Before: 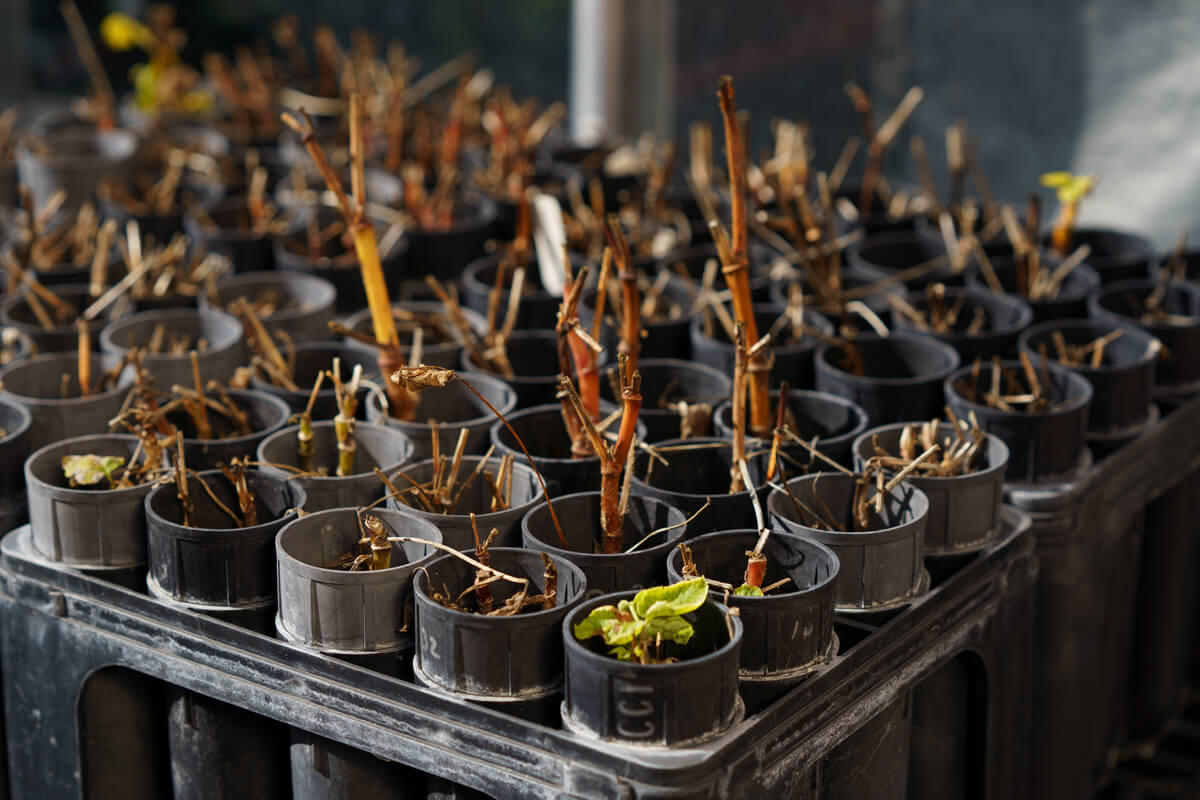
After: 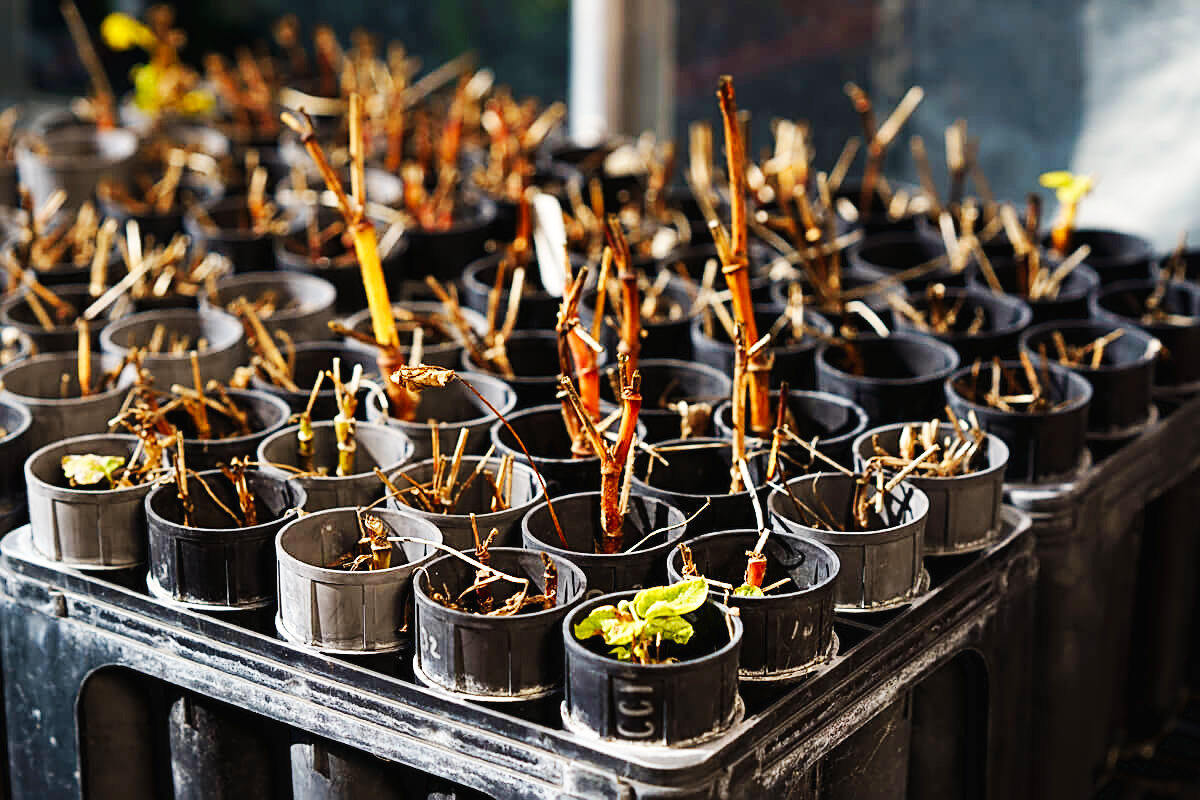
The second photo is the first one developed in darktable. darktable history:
sharpen: amount 0.6
base curve: curves: ch0 [(0, 0.003) (0.001, 0.002) (0.006, 0.004) (0.02, 0.022) (0.048, 0.086) (0.094, 0.234) (0.162, 0.431) (0.258, 0.629) (0.385, 0.8) (0.548, 0.918) (0.751, 0.988) (1, 1)], preserve colors none
